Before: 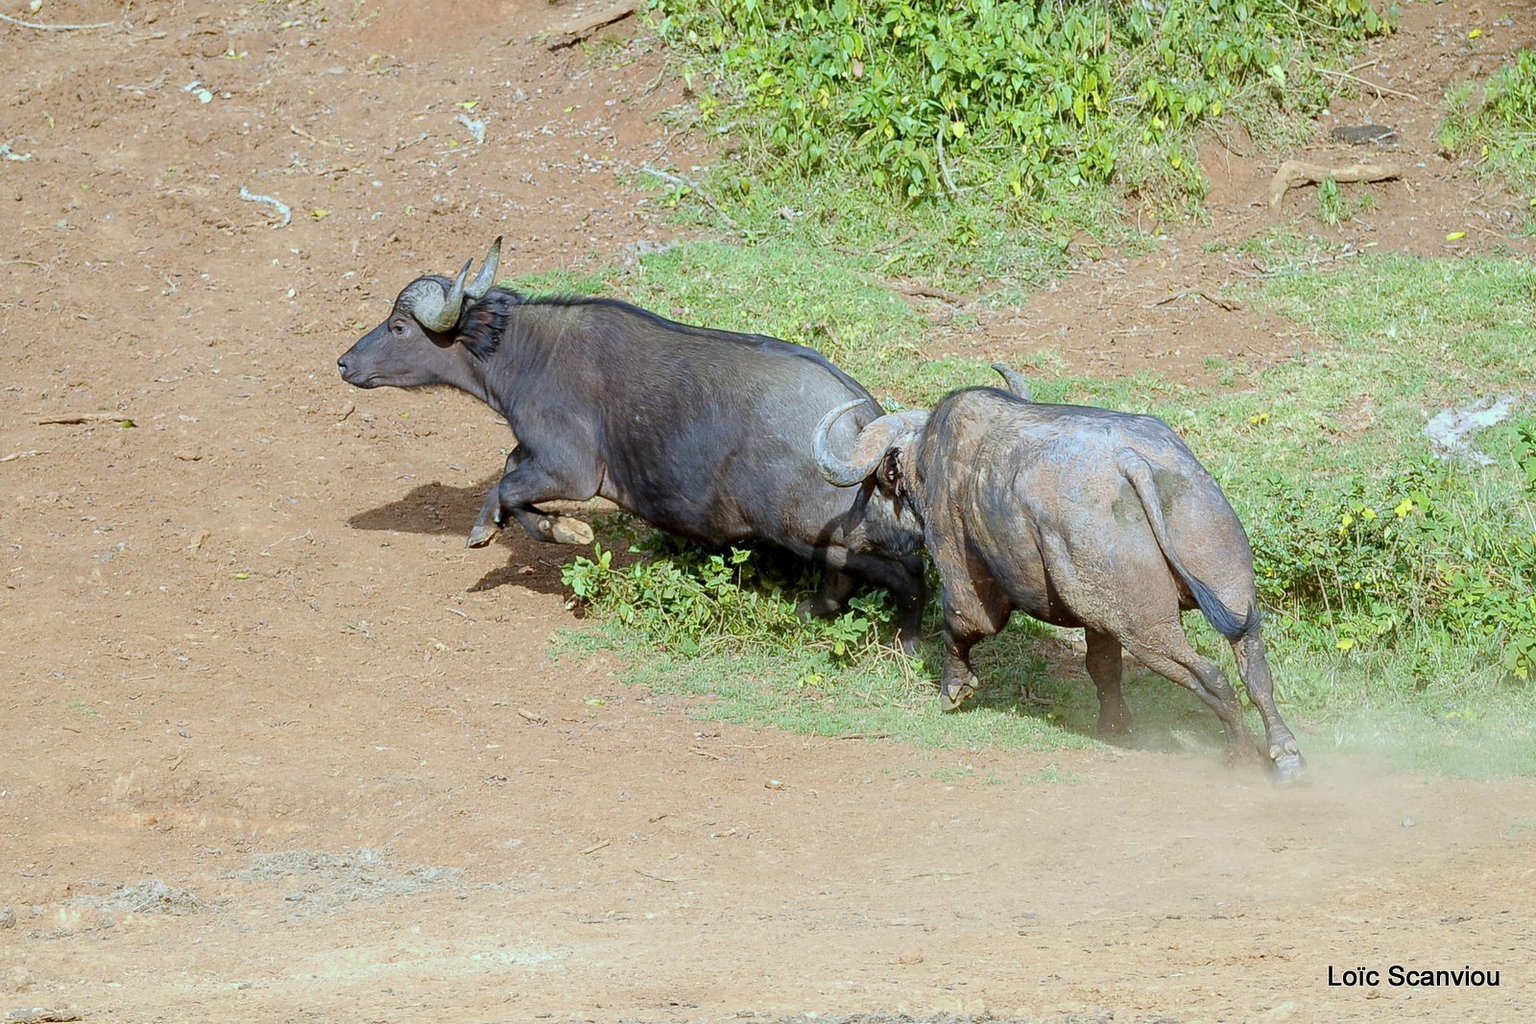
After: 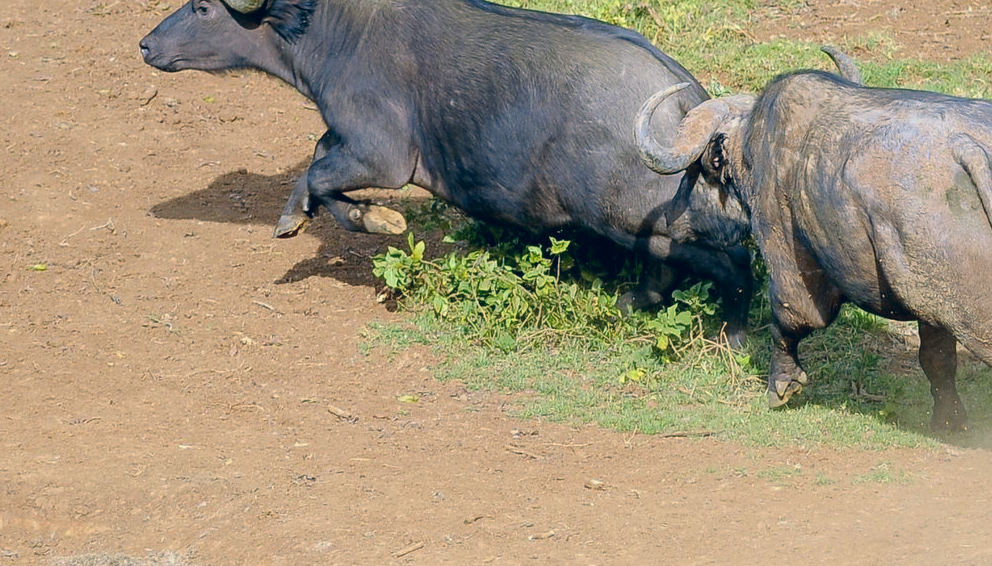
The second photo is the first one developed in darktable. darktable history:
white balance: red 1, blue 1
color correction: highlights a* 10.32, highlights b* 14.66, shadows a* -9.59, shadows b* -15.02
crop: left 13.312%, top 31.28%, right 24.627%, bottom 15.582%
shadows and highlights: shadows 10, white point adjustment 1, highlights -40
